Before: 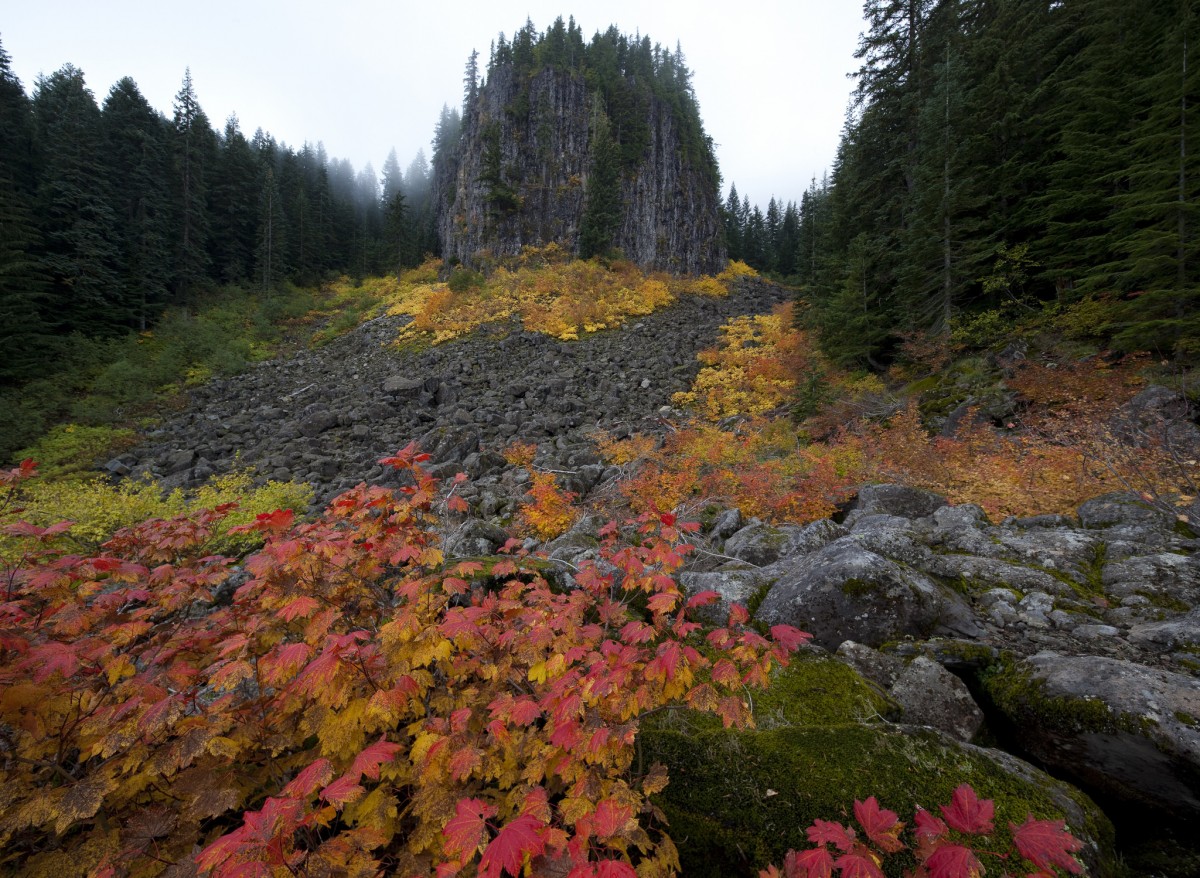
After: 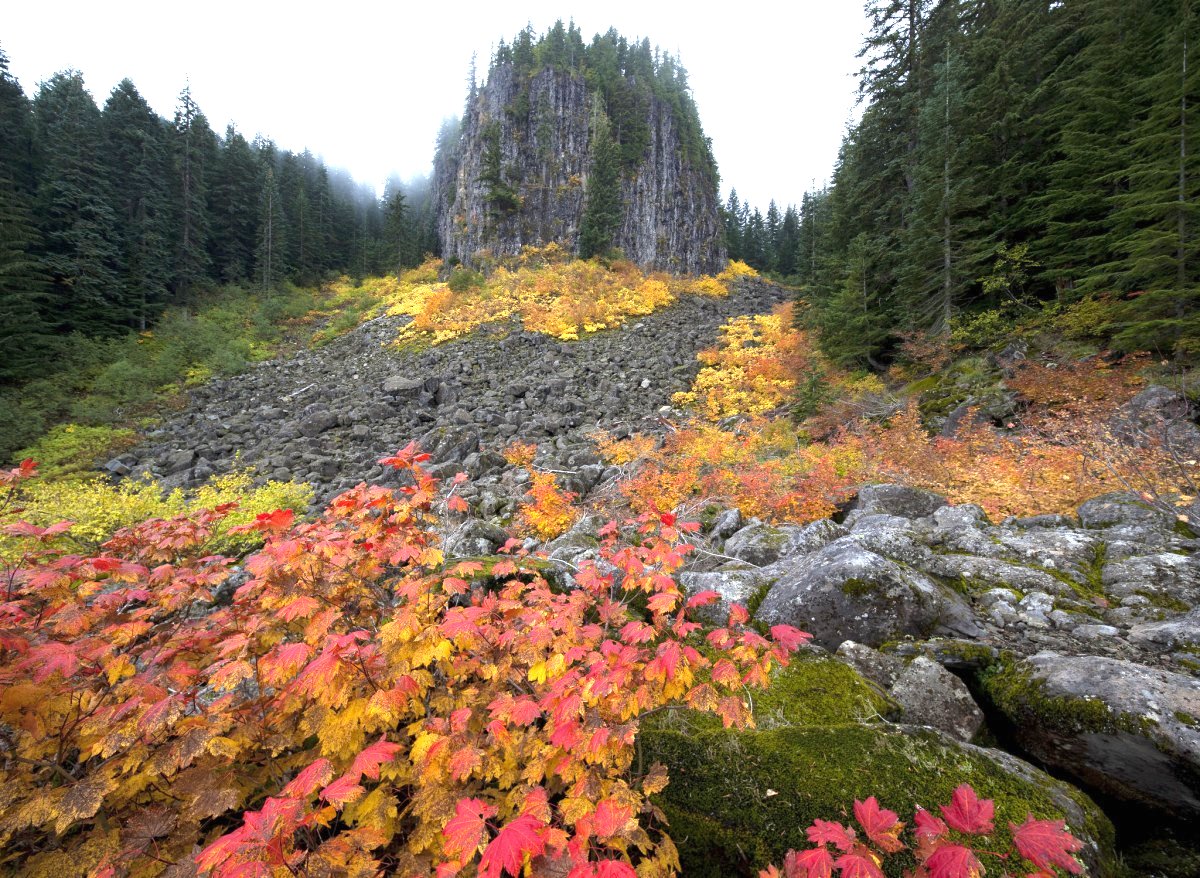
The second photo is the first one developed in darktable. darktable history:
exposure: black level correction 0, exposure 1.517 EV, compensate highlight preservation false
